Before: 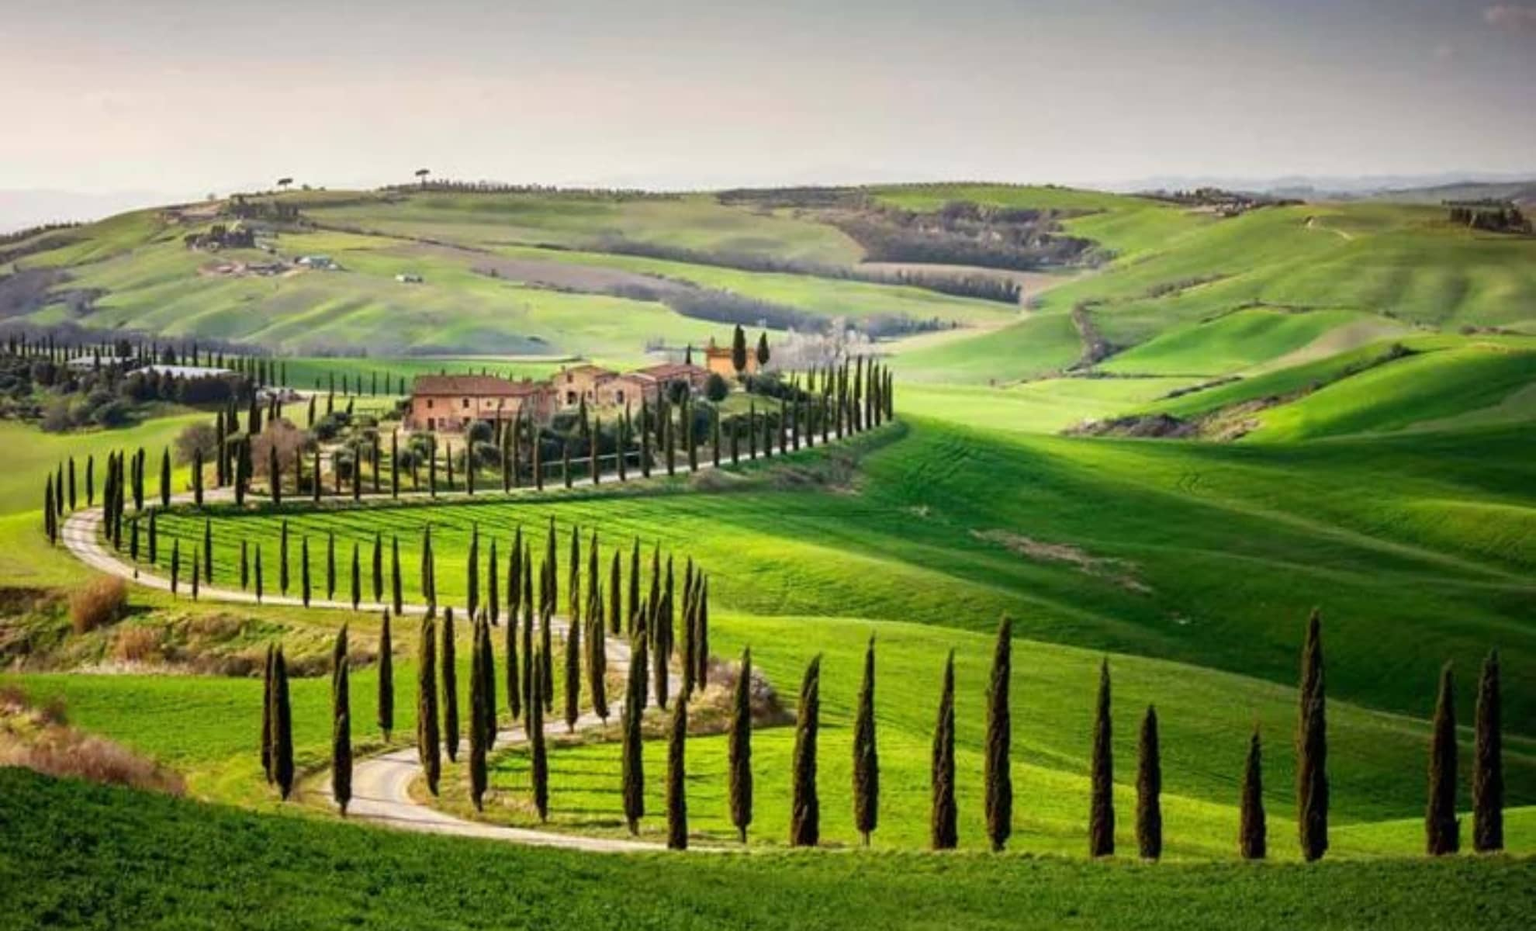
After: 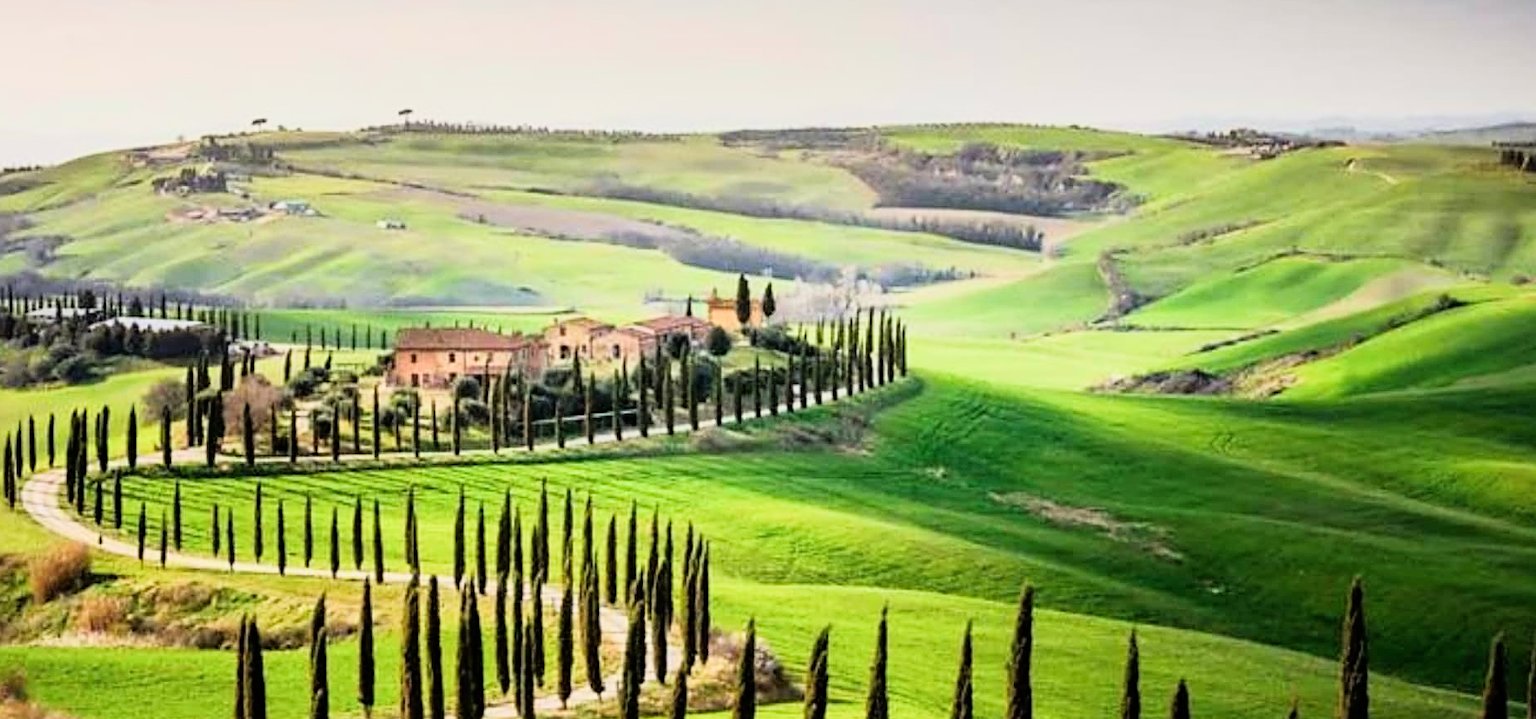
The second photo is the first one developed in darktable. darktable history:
exposure: black level correction 0, exposure 0.7 EV, compensate exposure bias true, compensate highlight preservation false
crop: left 2.737%, top 7.287%, right 3.421%, bottom 20.179%
sharpen: on, module defaults
filmic rgb: black relative exposure -11.88 EV, white relative exposure 5.43 EV, threshold 3 EV, hardness 4.49, latitude 50%, contrast 1.14, color science v5 (2021), contrast in shadows safe, contrast in highlights safe, enable highlight reconstruction true
